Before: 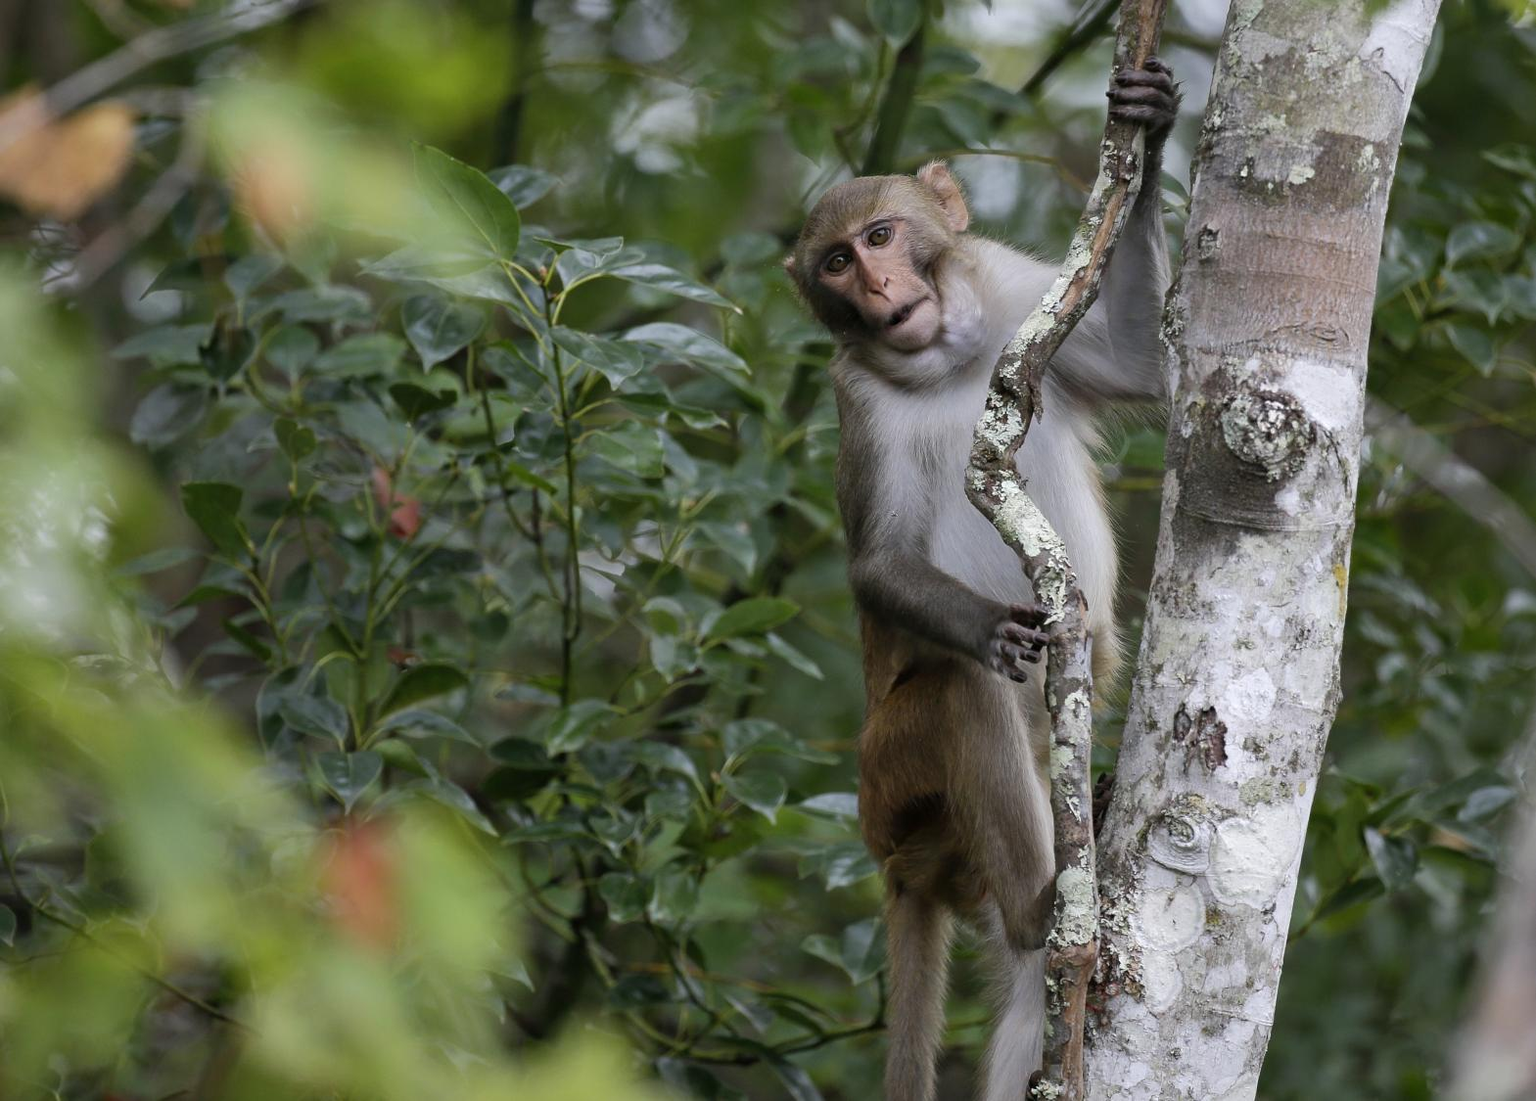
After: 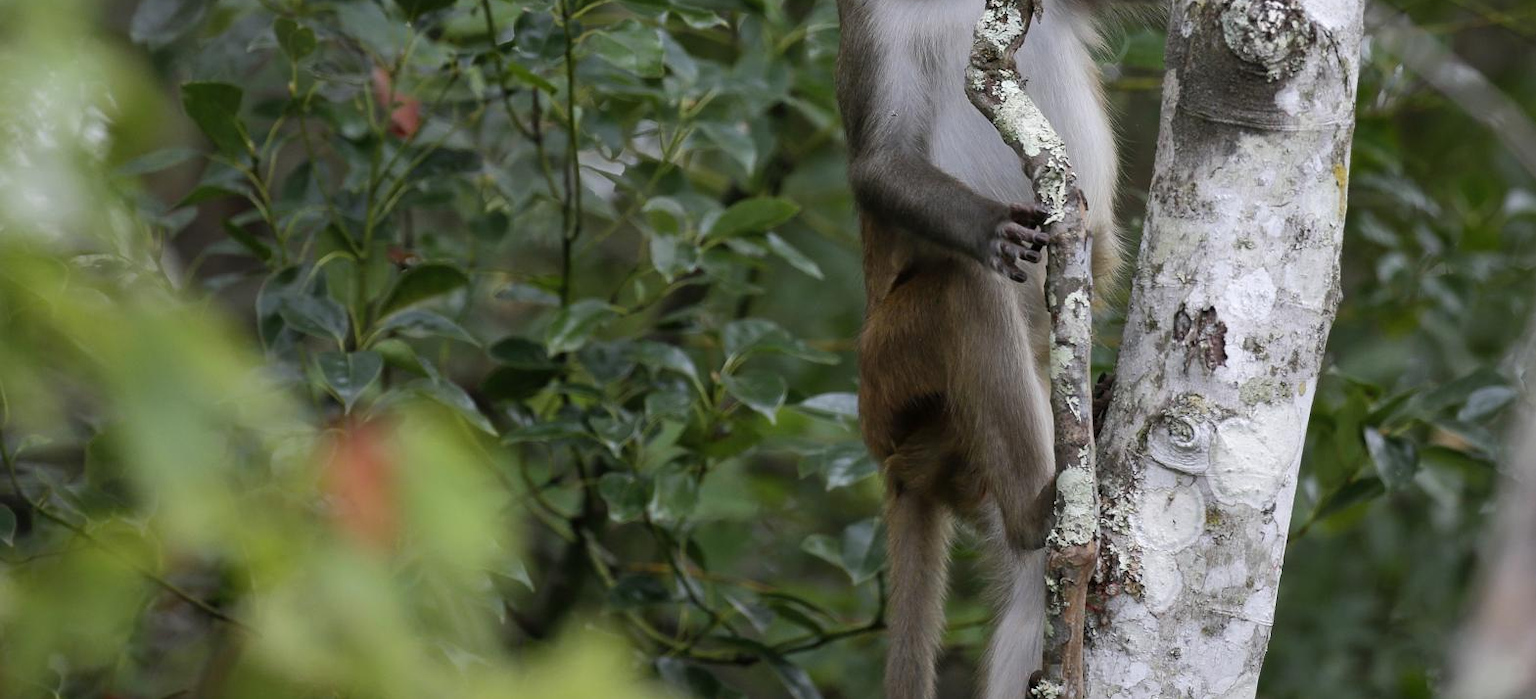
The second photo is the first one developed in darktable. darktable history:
crop and rotate: top 36.435%
